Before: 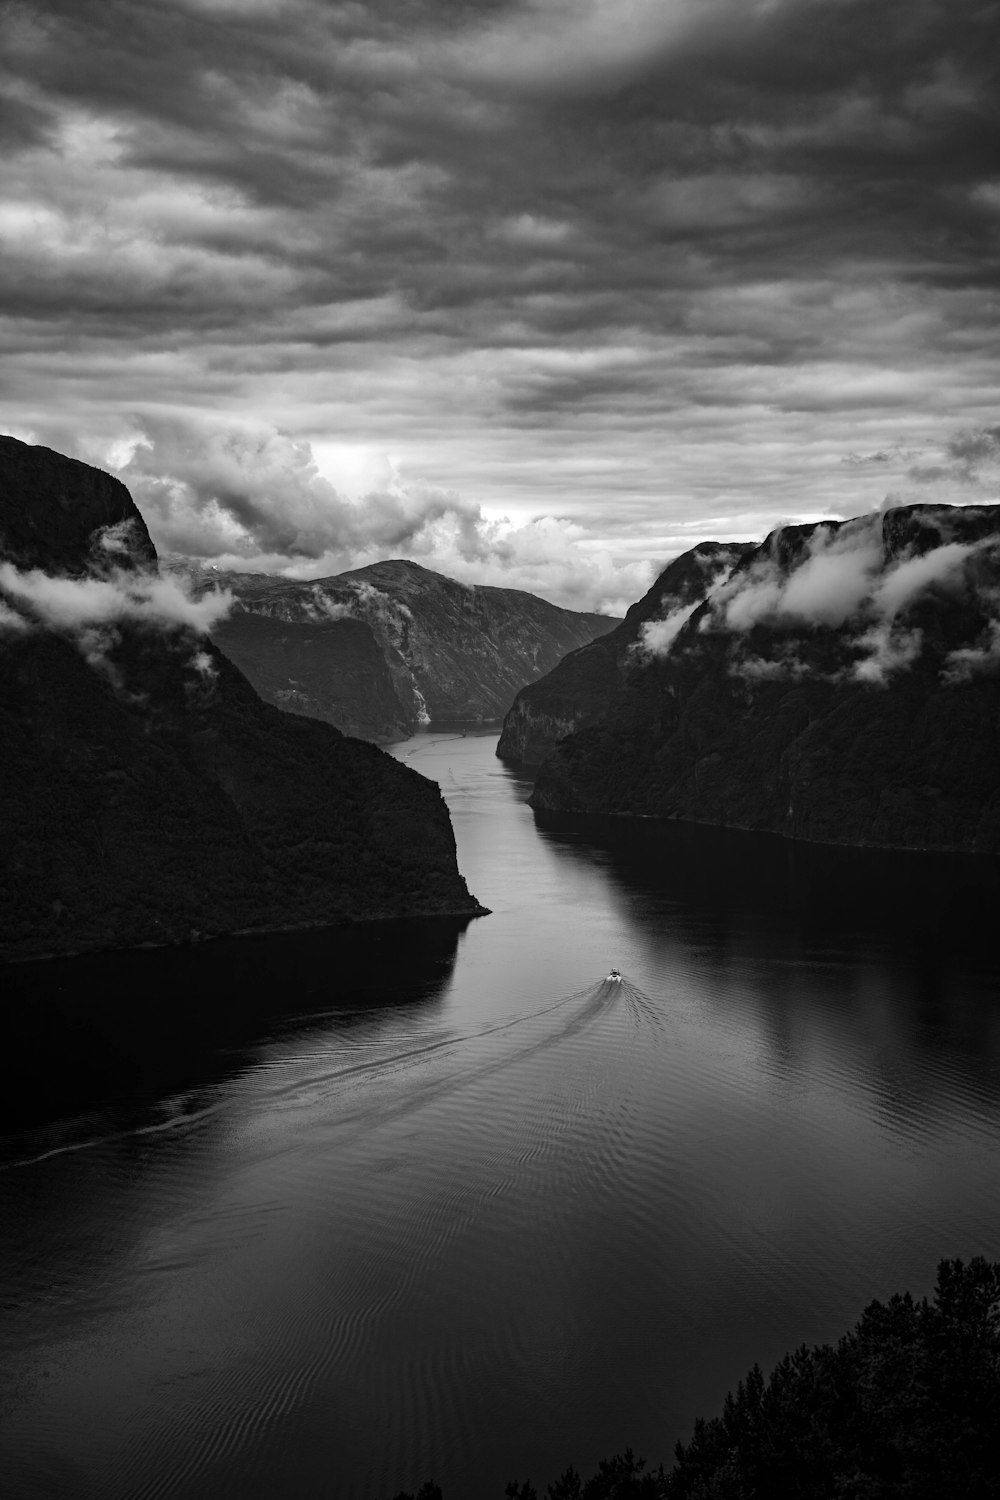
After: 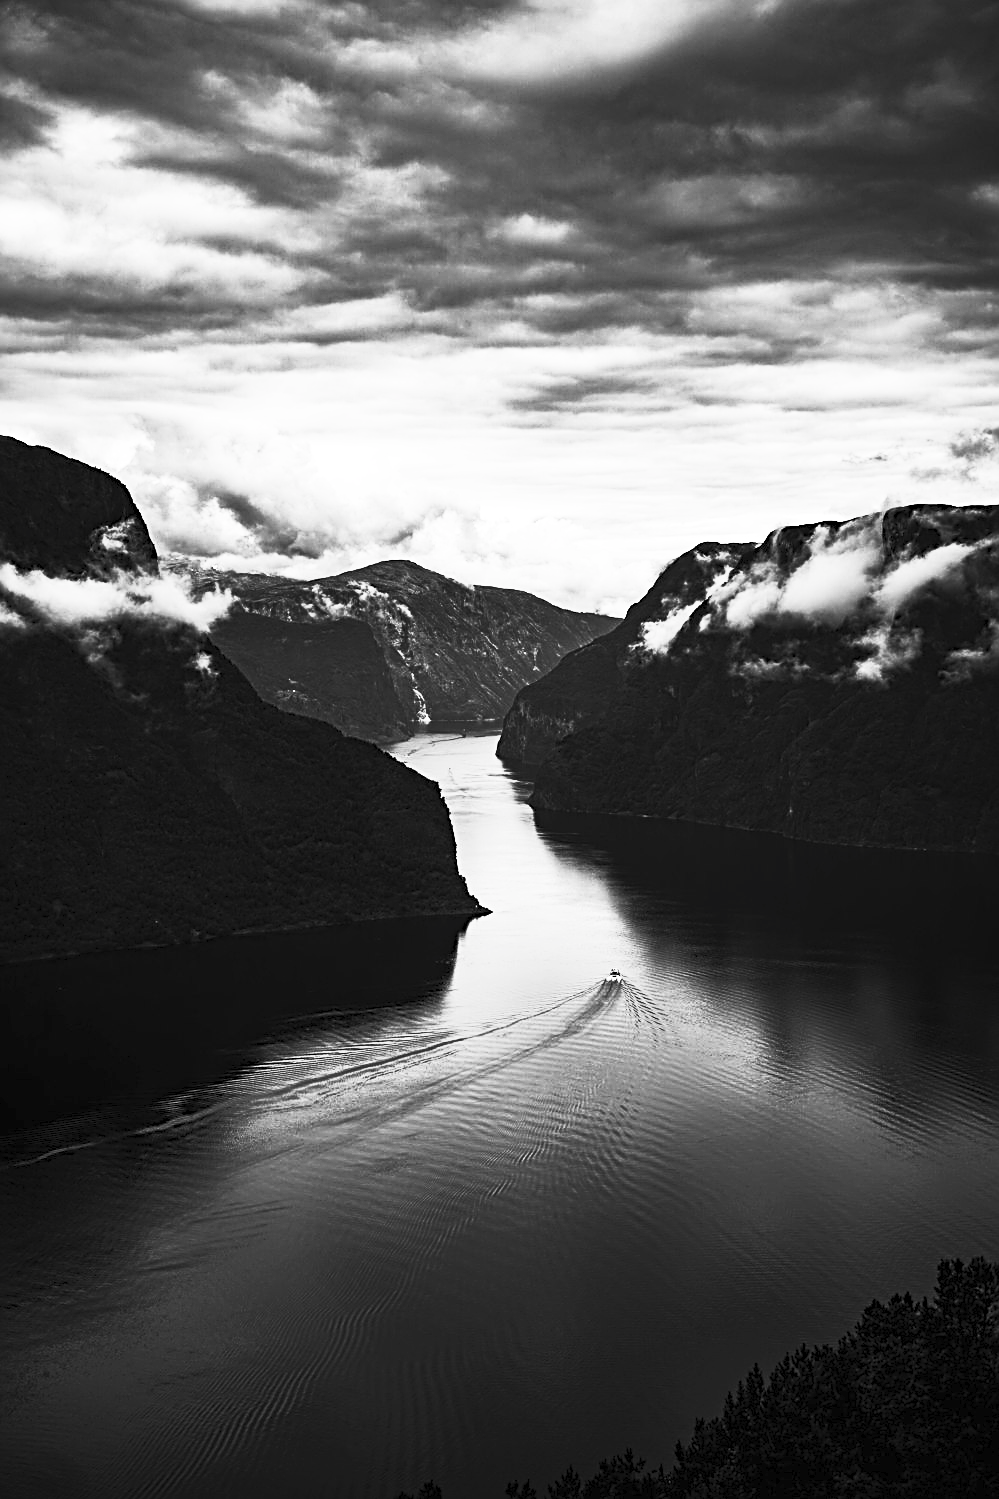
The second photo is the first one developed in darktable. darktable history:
vignetting: fall-off start 99.59%
crop: left 0.091%
contrast brightness saturation: contrast 0.818, brightness 0.607, saturation 0.582
sharpen: radius 2.713, amount 0.654
